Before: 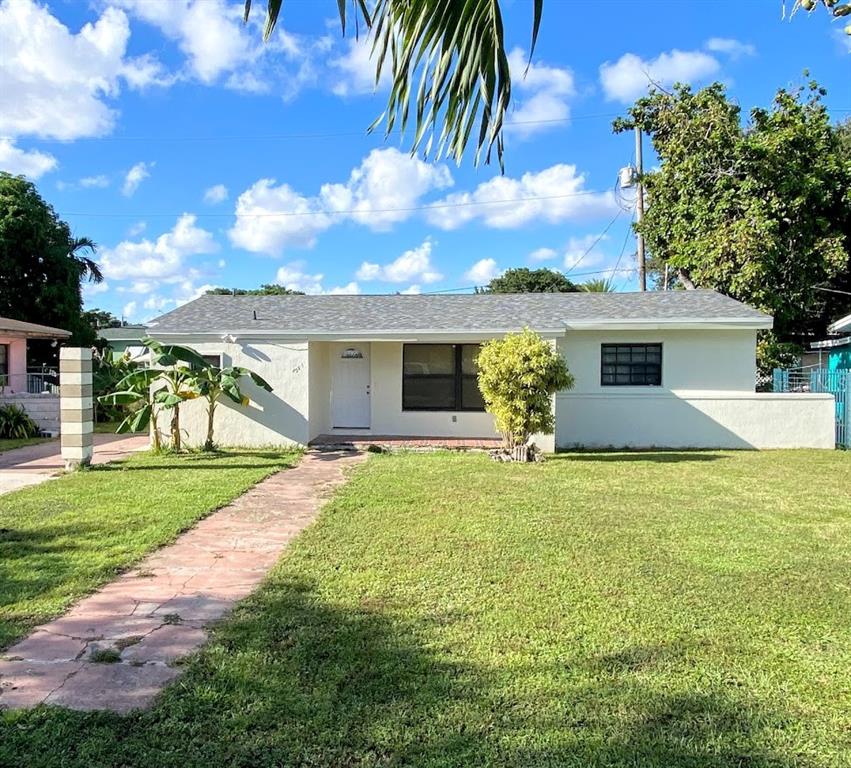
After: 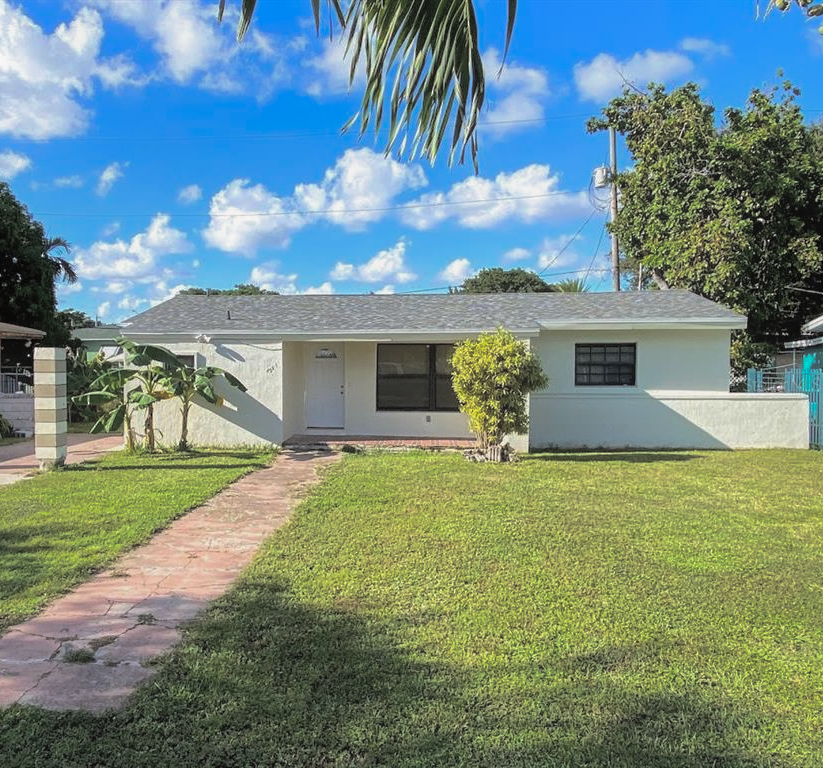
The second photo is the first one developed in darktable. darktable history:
contrast equalizer: y [[0.439, 0.44, 0.442, 0.457, 0.493, 0.498], [0.5 ×6], [0.5 ×6], [0 ×6], [0 ×6]], mix 0.59
shadows and highlights: highlights -60
sharpen: radius 2.883, amount 0.868, threshold 47.523
crop and rotate: left 3.238%
split-toning: shadows › hue 36°, shadows › saturation 0.05, highlights › hue 10.8°, highlights › saturation 0.15, compress 40%
vibrance: on, module defaults
